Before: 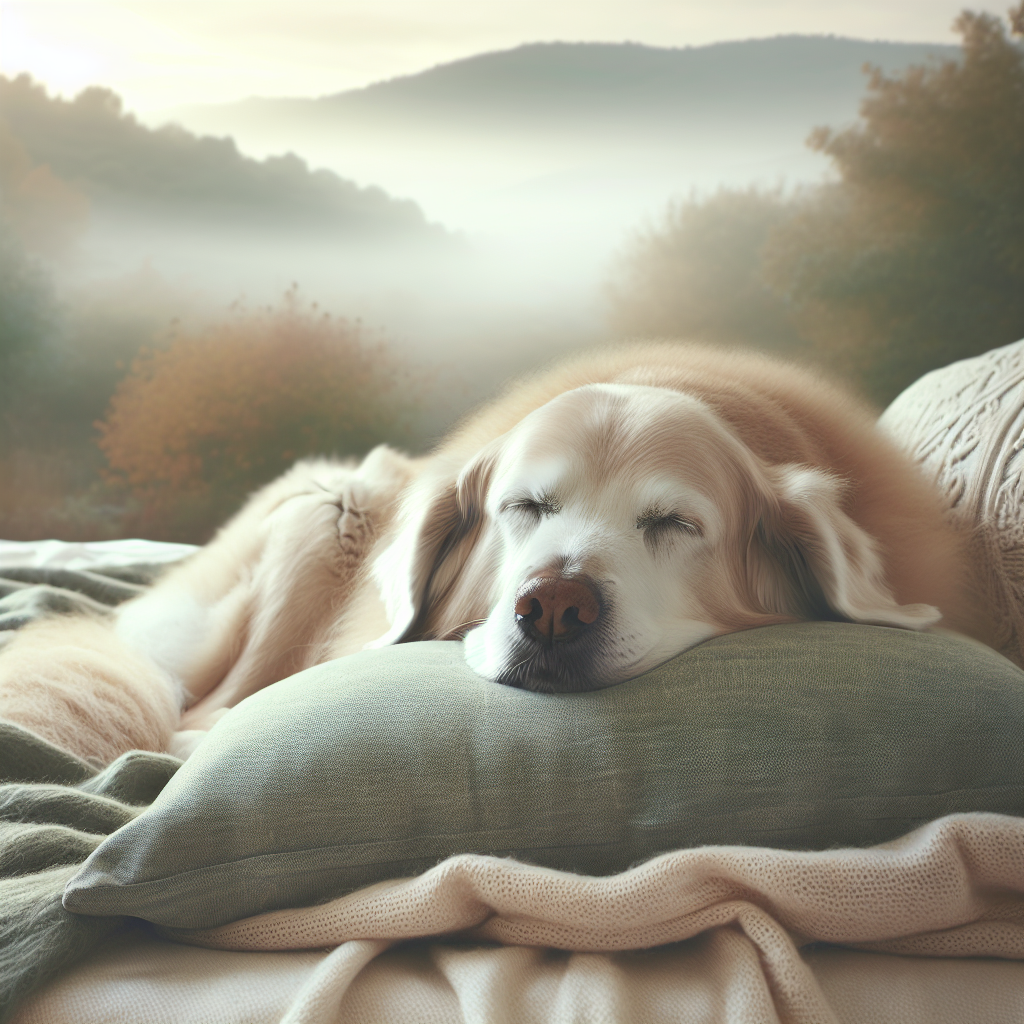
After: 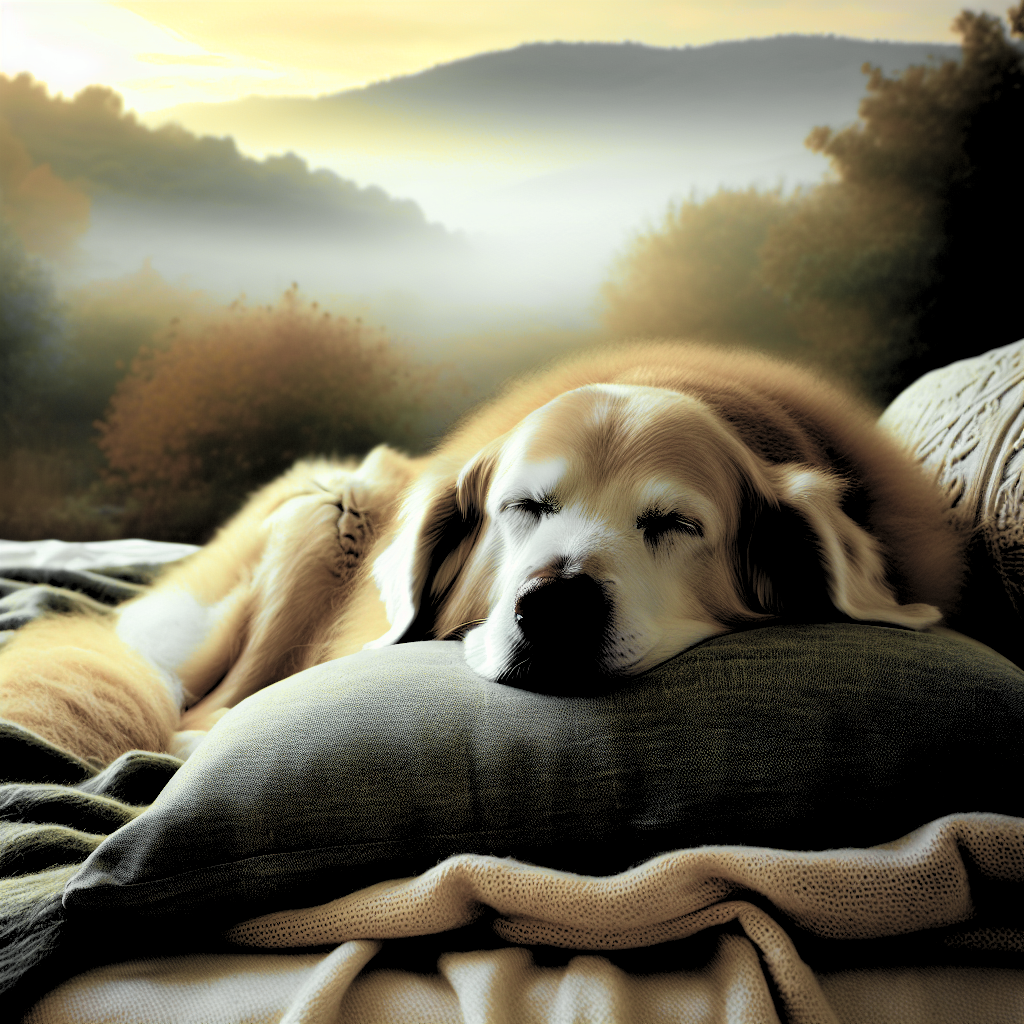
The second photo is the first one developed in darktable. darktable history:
tone curve: curves: ch0 [(0, 0) (0.131, 0.135) (0.288, 0.372) (0.451, 0.608) (0.612, 0.739) (0.736, 0.832) (1, 1)]; ch1 [(0, 0) (0.392, 0.398) (0.487, 0.471) (0.496, 0.493) (0.519, 0.531) (0.557, 0.591) (0.581, 0.639) (0.622, 0.711) (1, 1)]; ch2 [(0, 0) (0.388, 0.344) (0.438, 0.425) (0.476, 0.482) (0.502, 0.508) (0.524, 0.531) (0.538, 0.58) (0.58, 0.621) (0.613, 0.679) (0.655, 0.738) (1, 1)], color space Lab, independent channels, preserve colors none
color zones: curves: ch0 [(0, 0.499) (0.143, 0.5) (0.286, 0.5) (0.429, 0.476) (0.571, 0.284) (0.714, 0.243) (0.857, 0.449) (1, 0.499)]; ch1 [(0, 0.532) (0.143, 0.645) (0.286, 0.696) (0.429, 0.211) (0.571, 0.504) (0.714, 0.493) (0.857, 0.495) (1, 0.532)]; ch2 [(0, 0.5) (0.143, 0.5) (0.286, 0.427) (0.429, 0.324) (0.571, 0.5) (0.714, 0.5) (0.857, 0.5) (1, 0.5)]
levels: levels [0.514, 0.759, 1]
